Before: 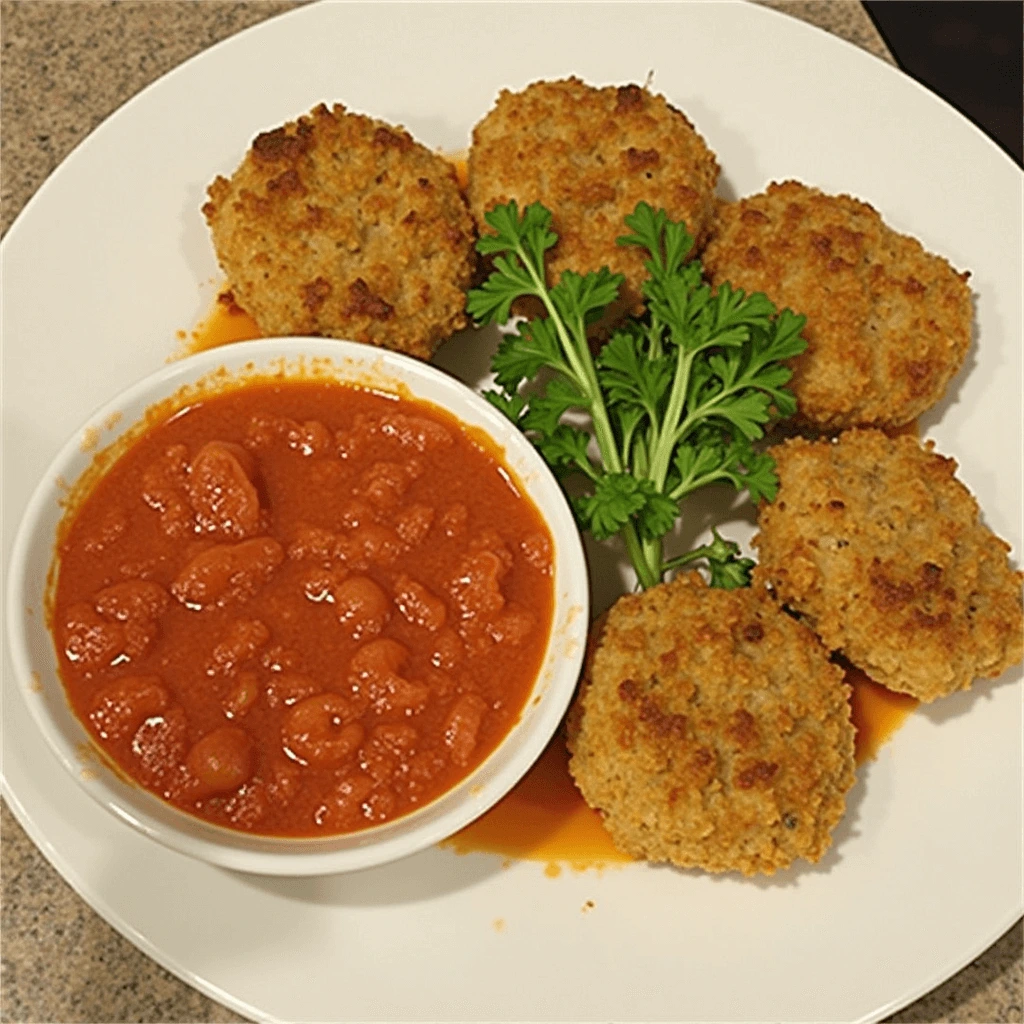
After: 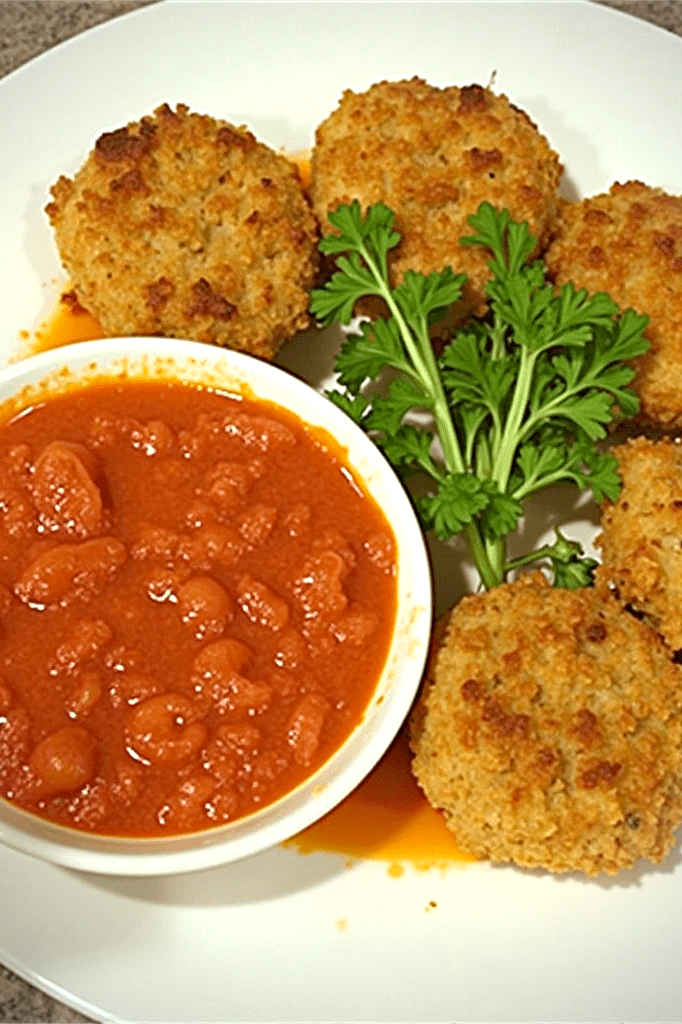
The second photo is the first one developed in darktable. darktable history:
crop: left 15.419%, right 17.914%
exposure: black level correction 0.001, exposure 0.5 EV, compensate exposure bias true, compensate highlight preservation false
vignetting: on, module defaults
haze removal: compatibility mode true, adaptive false
color correction: highlights a* -4.98, highlights b* -3.76, shadows a* 3.83, shadows b* 4.08
